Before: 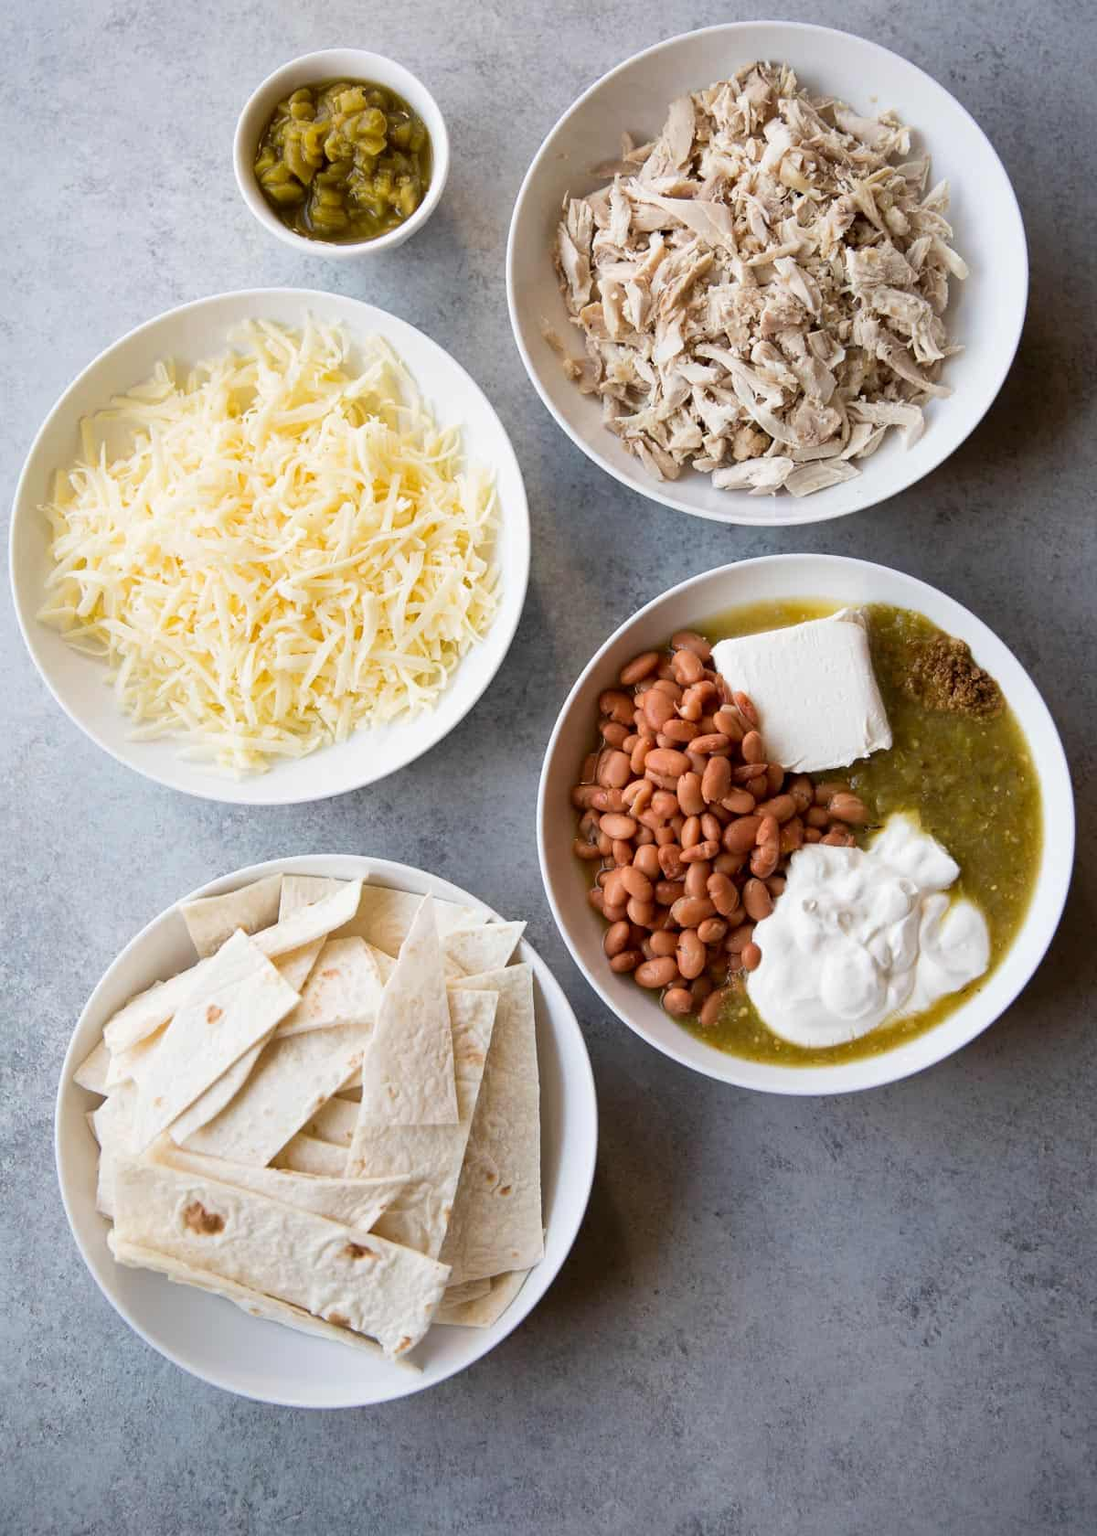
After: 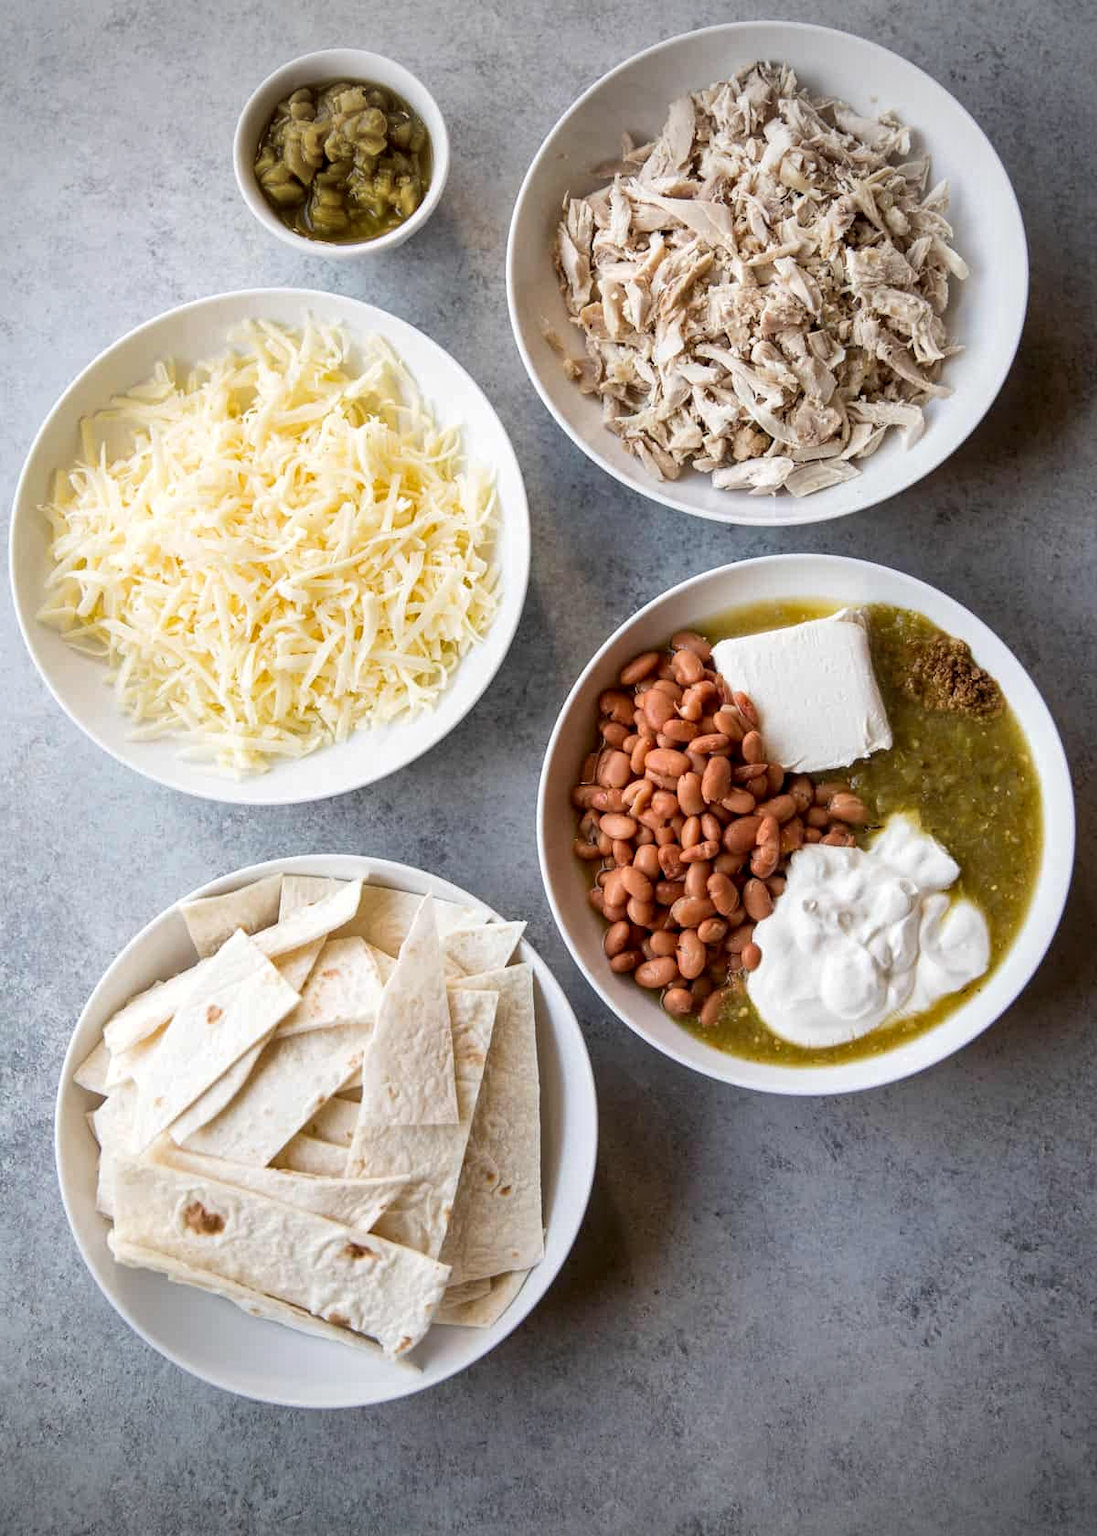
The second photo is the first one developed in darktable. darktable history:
vignetting: fall-off start 100%, brightness -0.282, width/height ratio 1.31
local contrast: detail 130%
